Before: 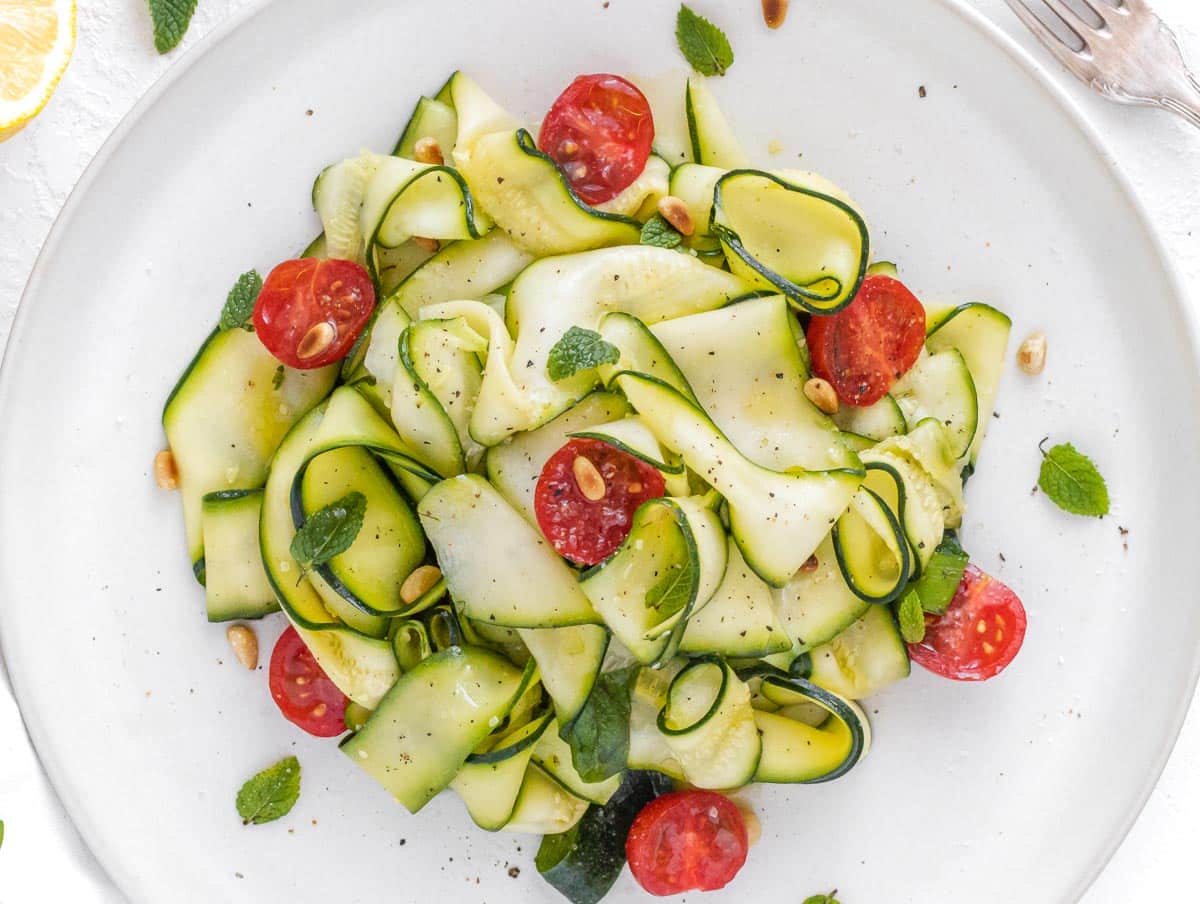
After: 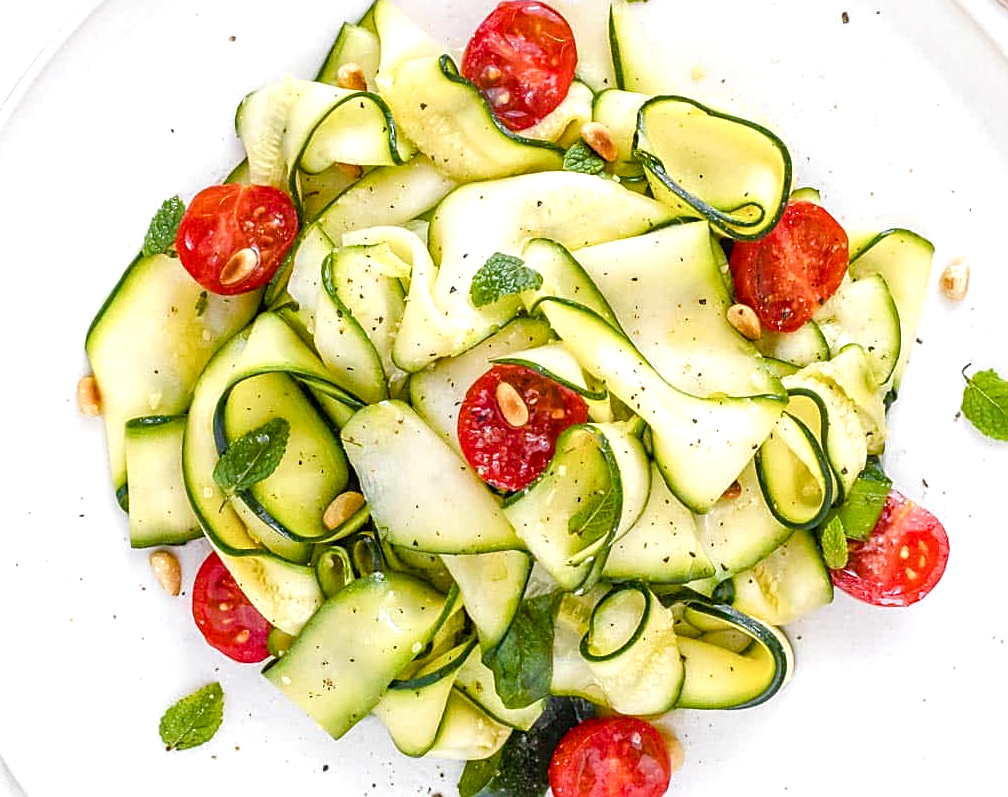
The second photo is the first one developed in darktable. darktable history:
crop: left 6.446%, top 8.188%, right 9.538%, bottom 3.548%
sharpen: on, module defaults
color balance rgb: perceptual saturation grading › global saturation 25%, perceptual saturation grading › highlights -50%, perceptual saturation grading › shadows 30%, perceptual brilliance grading › global brilliance 12%, global vibrance 20%
